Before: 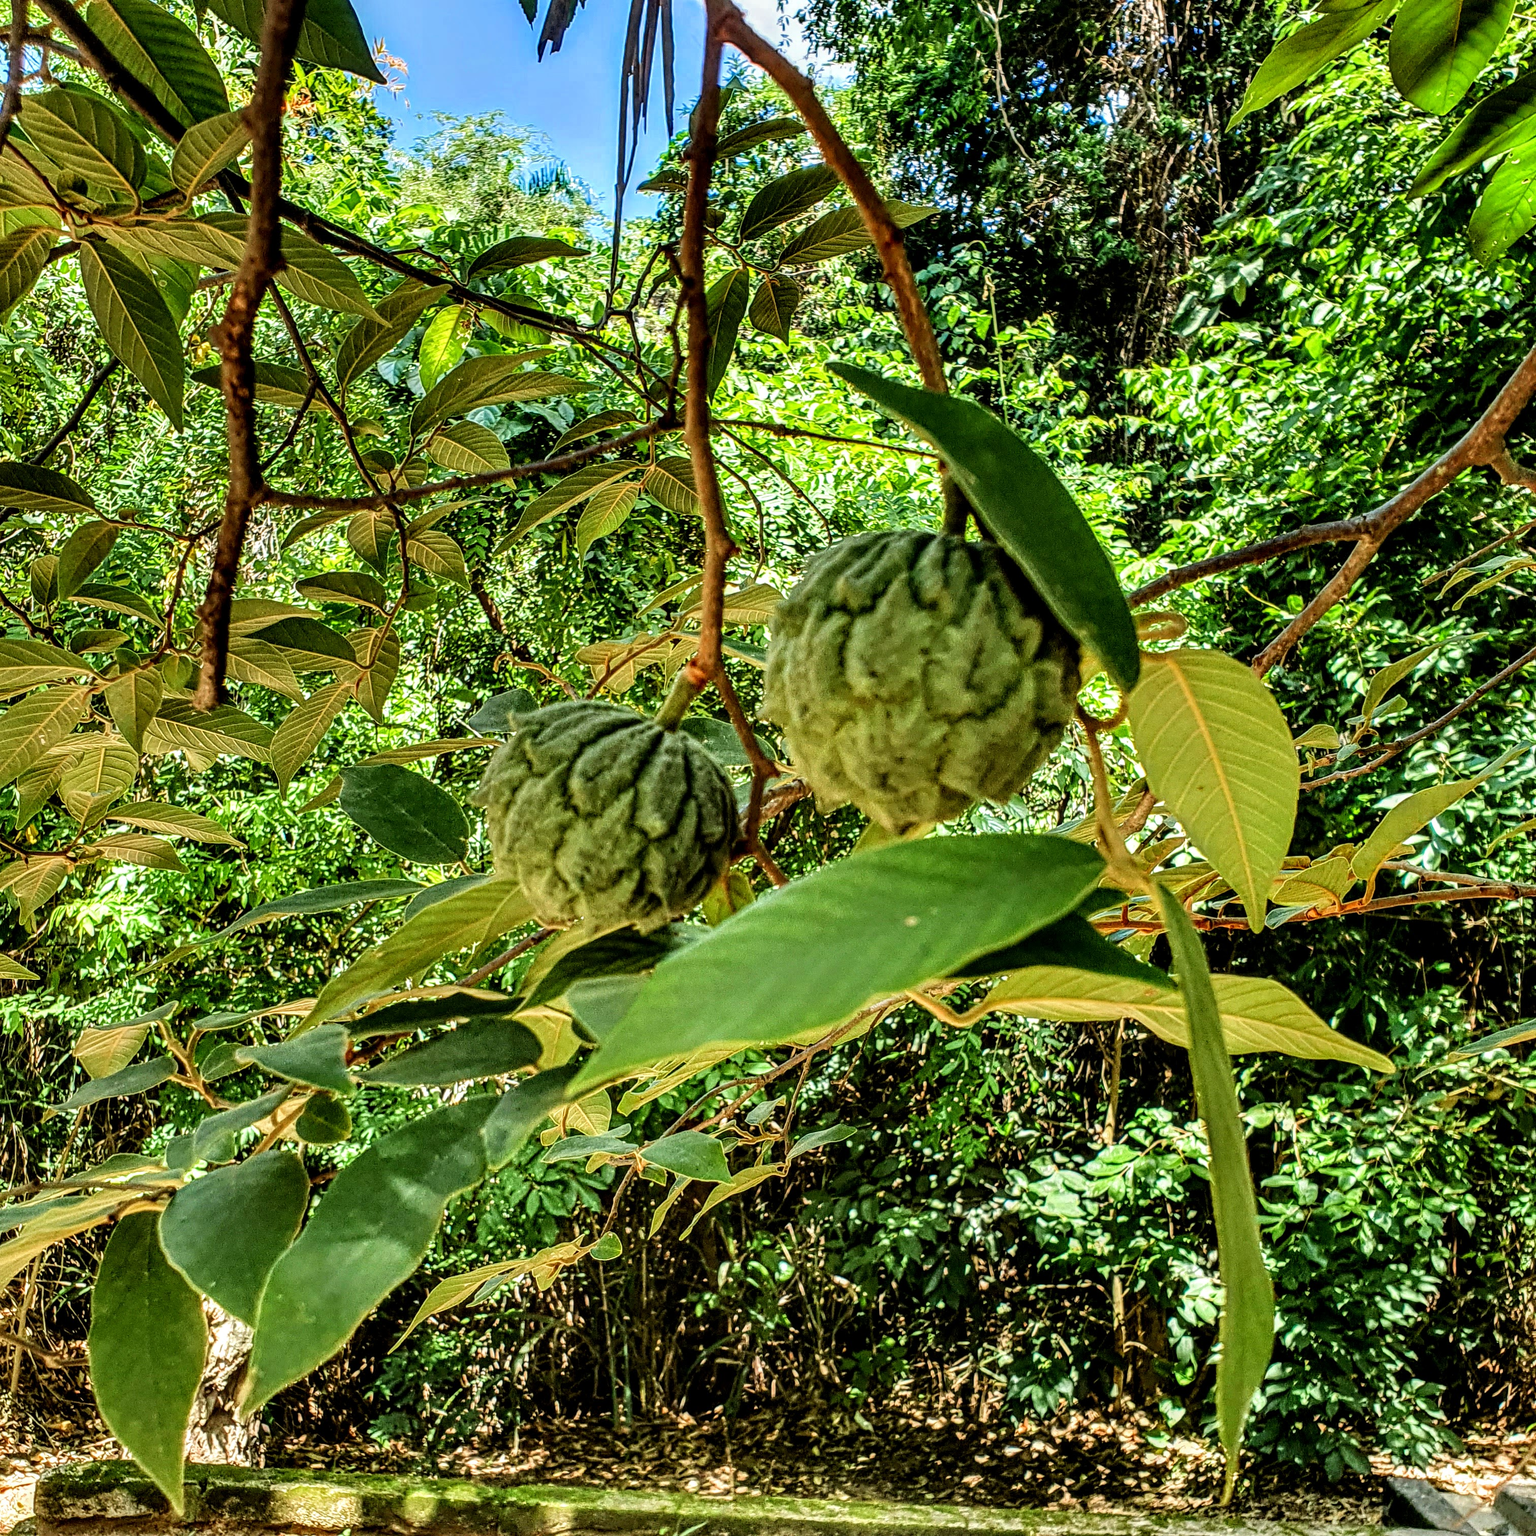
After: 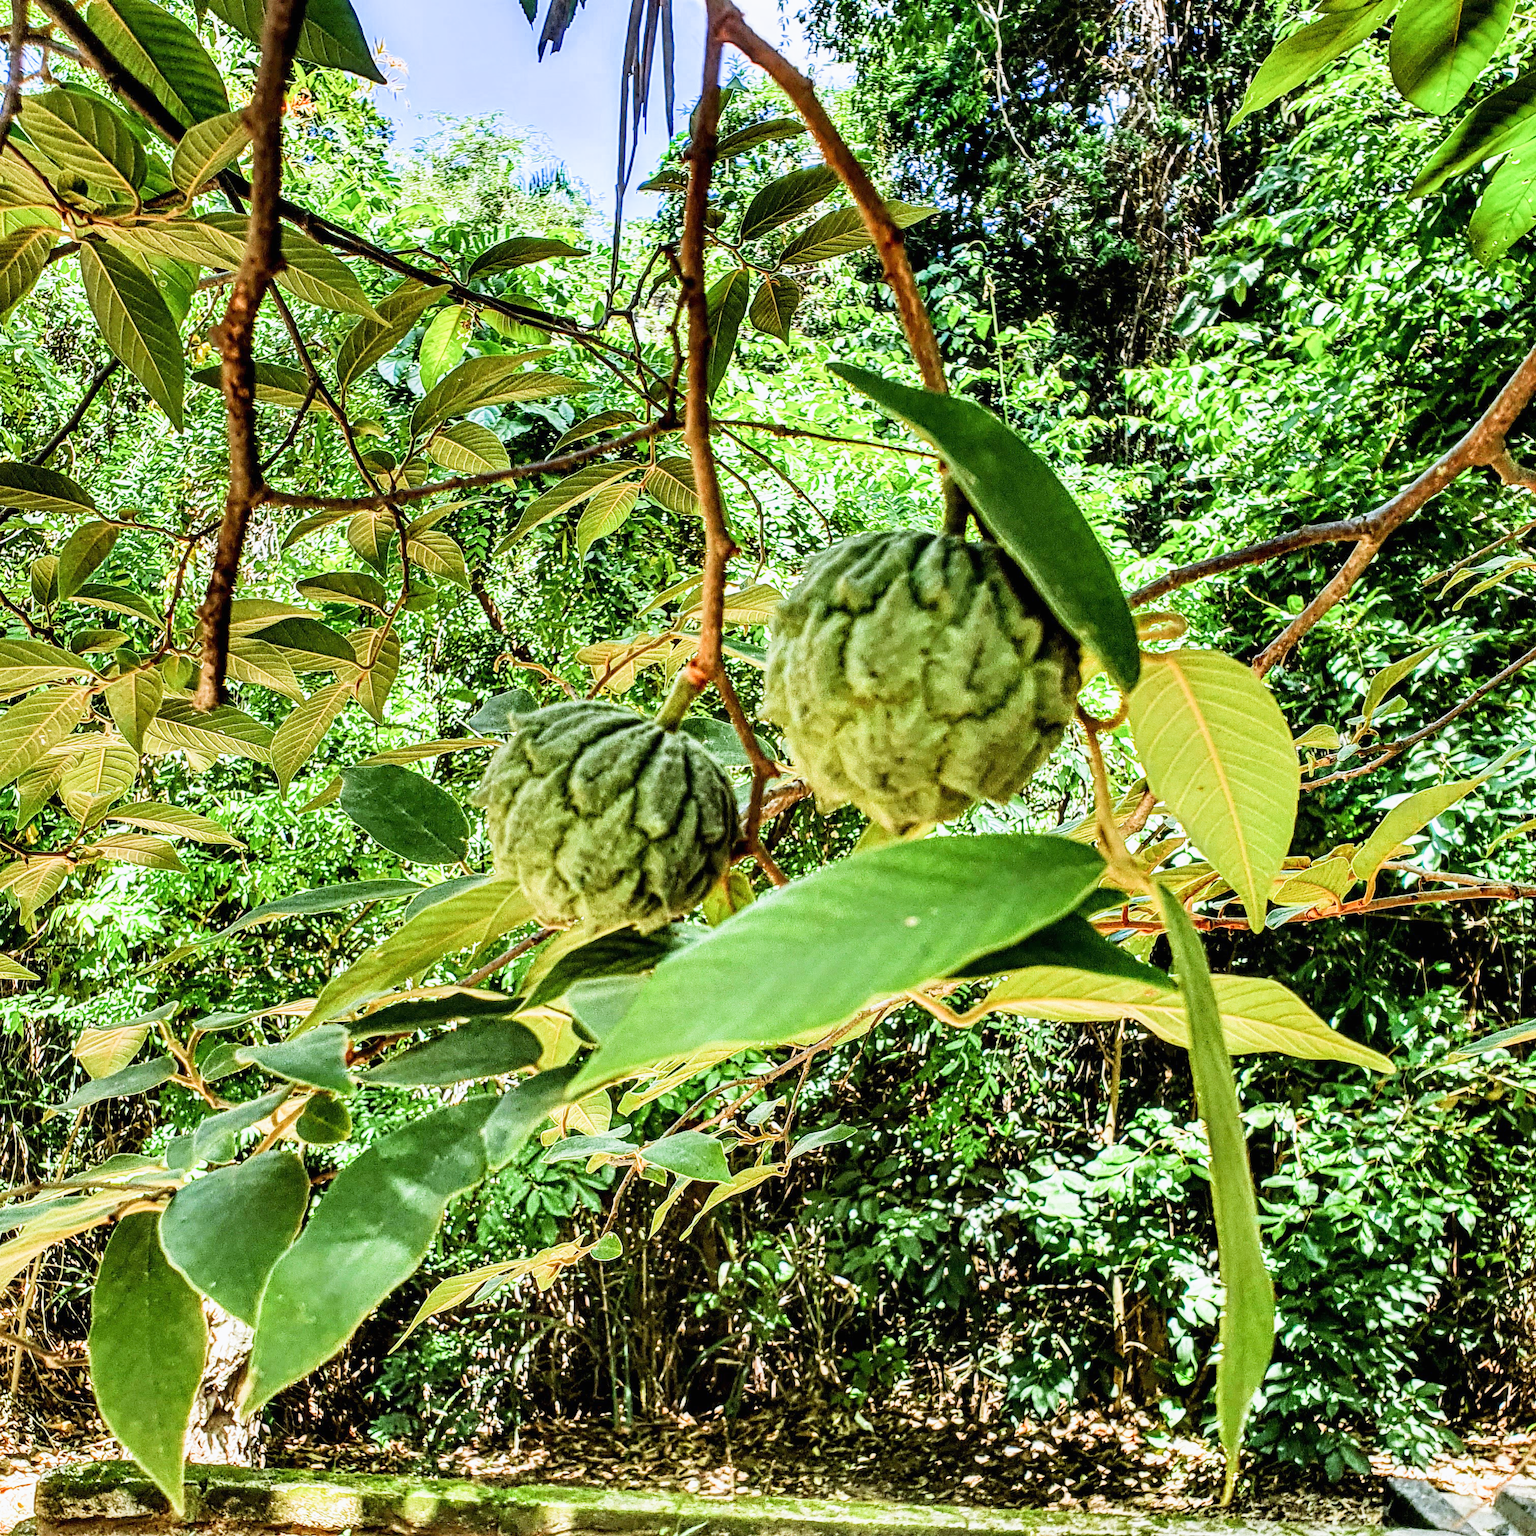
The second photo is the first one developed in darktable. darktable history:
sigmoid: contrast 1.22, skew 0.65
exposure: black level correction 0, exposure 1.015 EV, compensate exposure bias true, compensate highlight preservation false
white balance: red 0.967, blue 1.119, emerald 0.756
